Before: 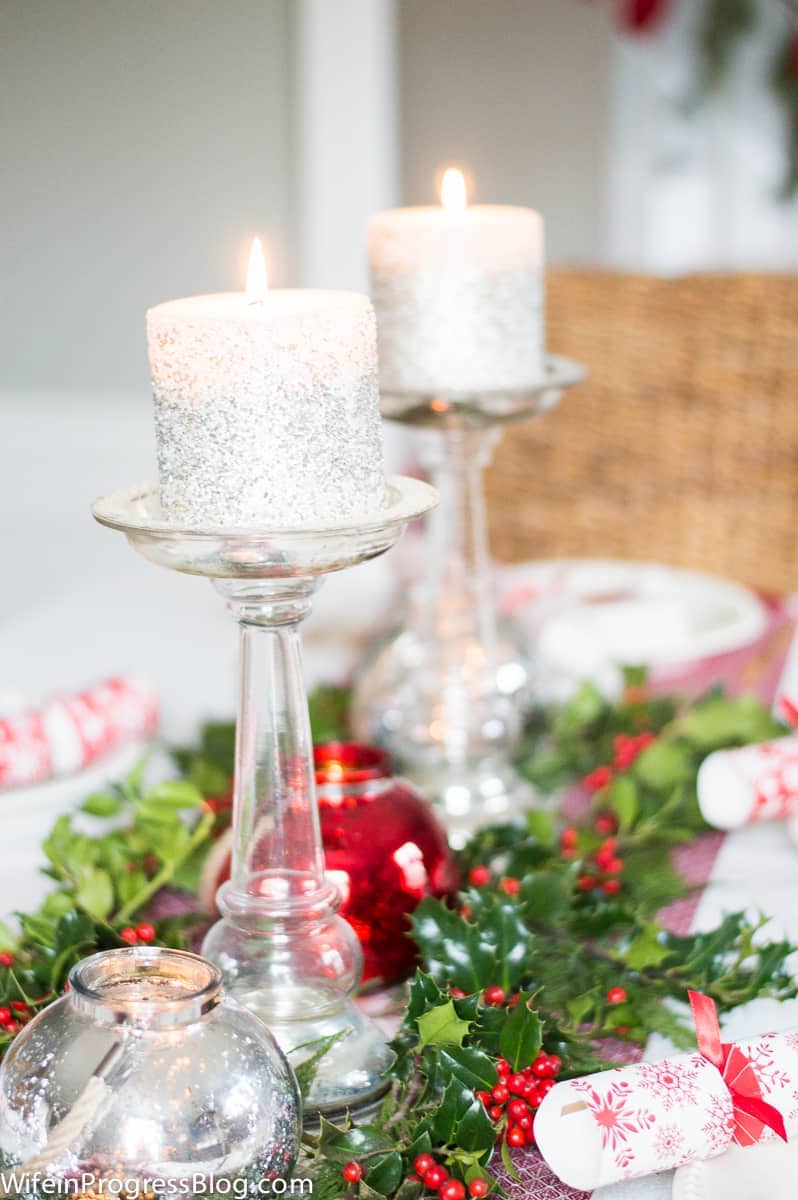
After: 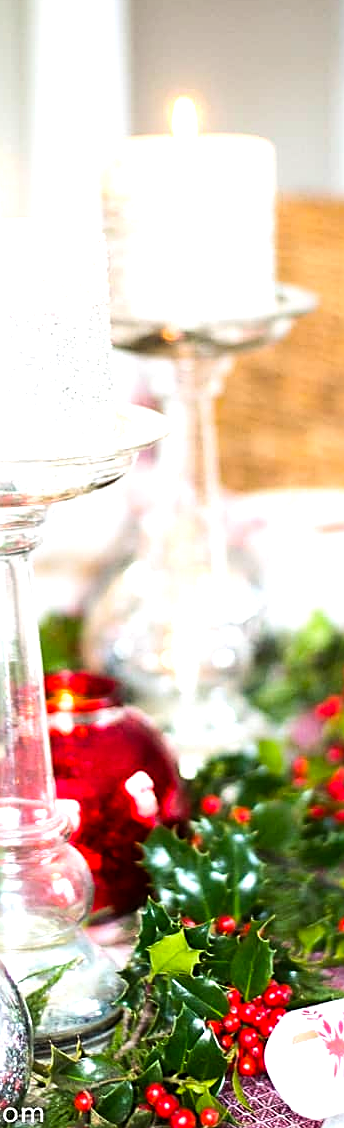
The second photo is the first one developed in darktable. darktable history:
crop: left 33.753%, top 5.952%, right 23.065%
tone equalizer: -8 EV -0.744 EV, -7 EV -0.733 EV, -6 EV -0.608 EV, -5 EV -0.397 EV, -3 EV 0.373 EV, -2 EV 0.6 EV, -1 EV 0.697 EV, +0 EV 0.762 EV, edges refinement/feathering 500, mask exposure compensation -1.57 EV, preserve details no
color balance rgb: perceptual saturation grading › global saturation 25.349%, global vibrance 20%
sharpen: on, module defaults
